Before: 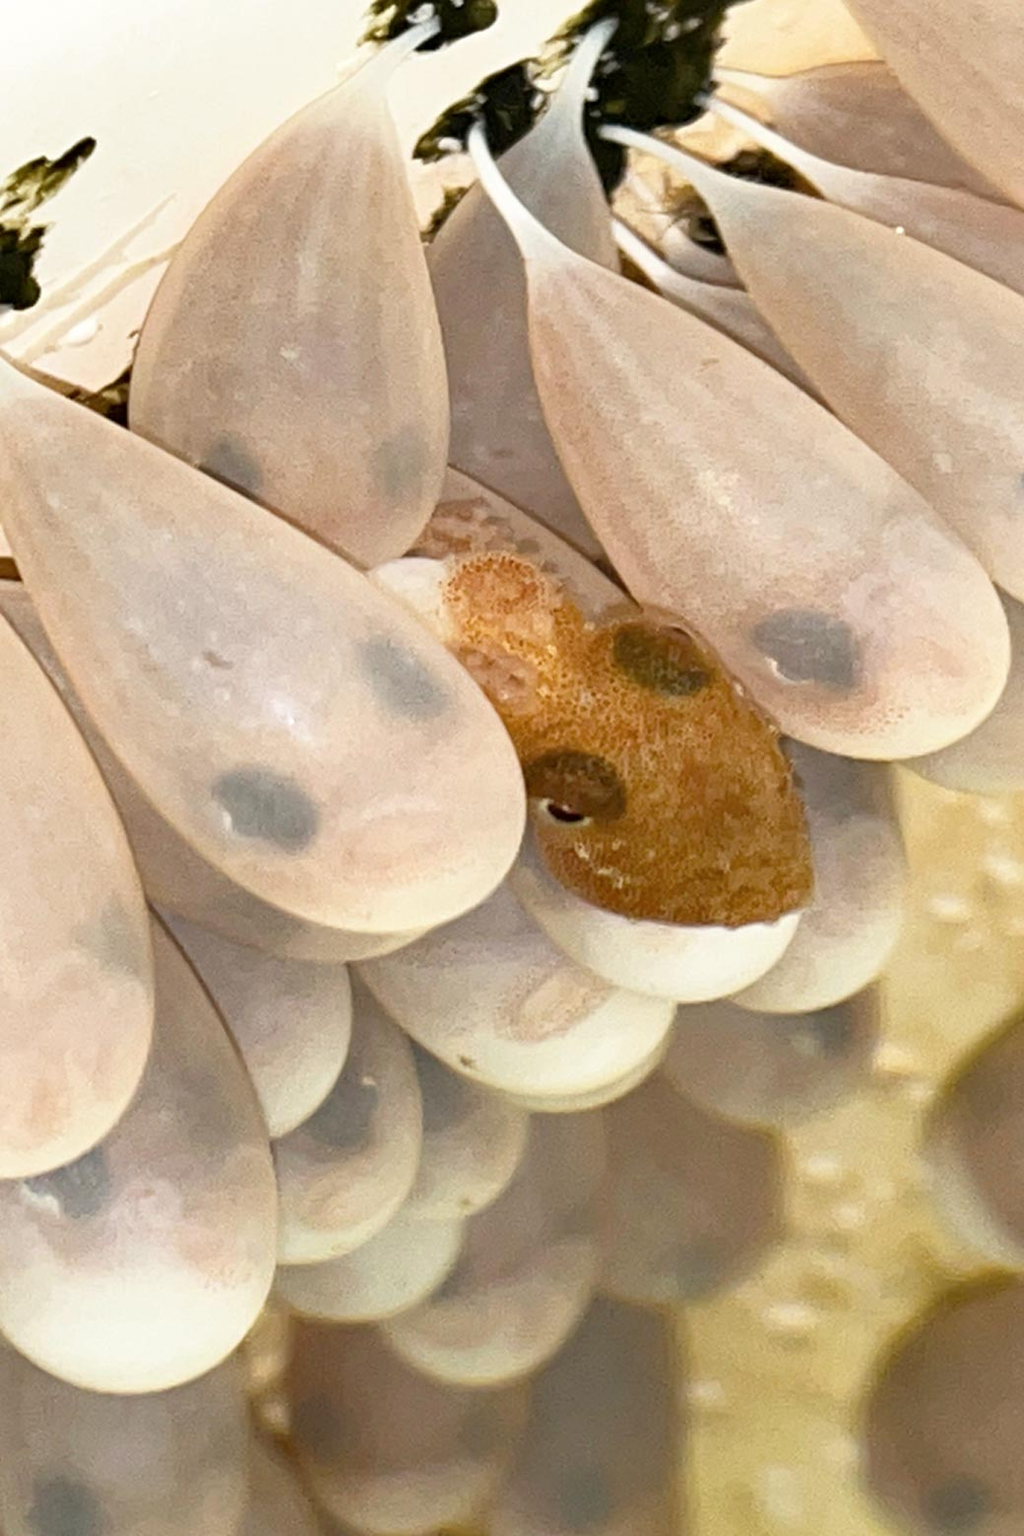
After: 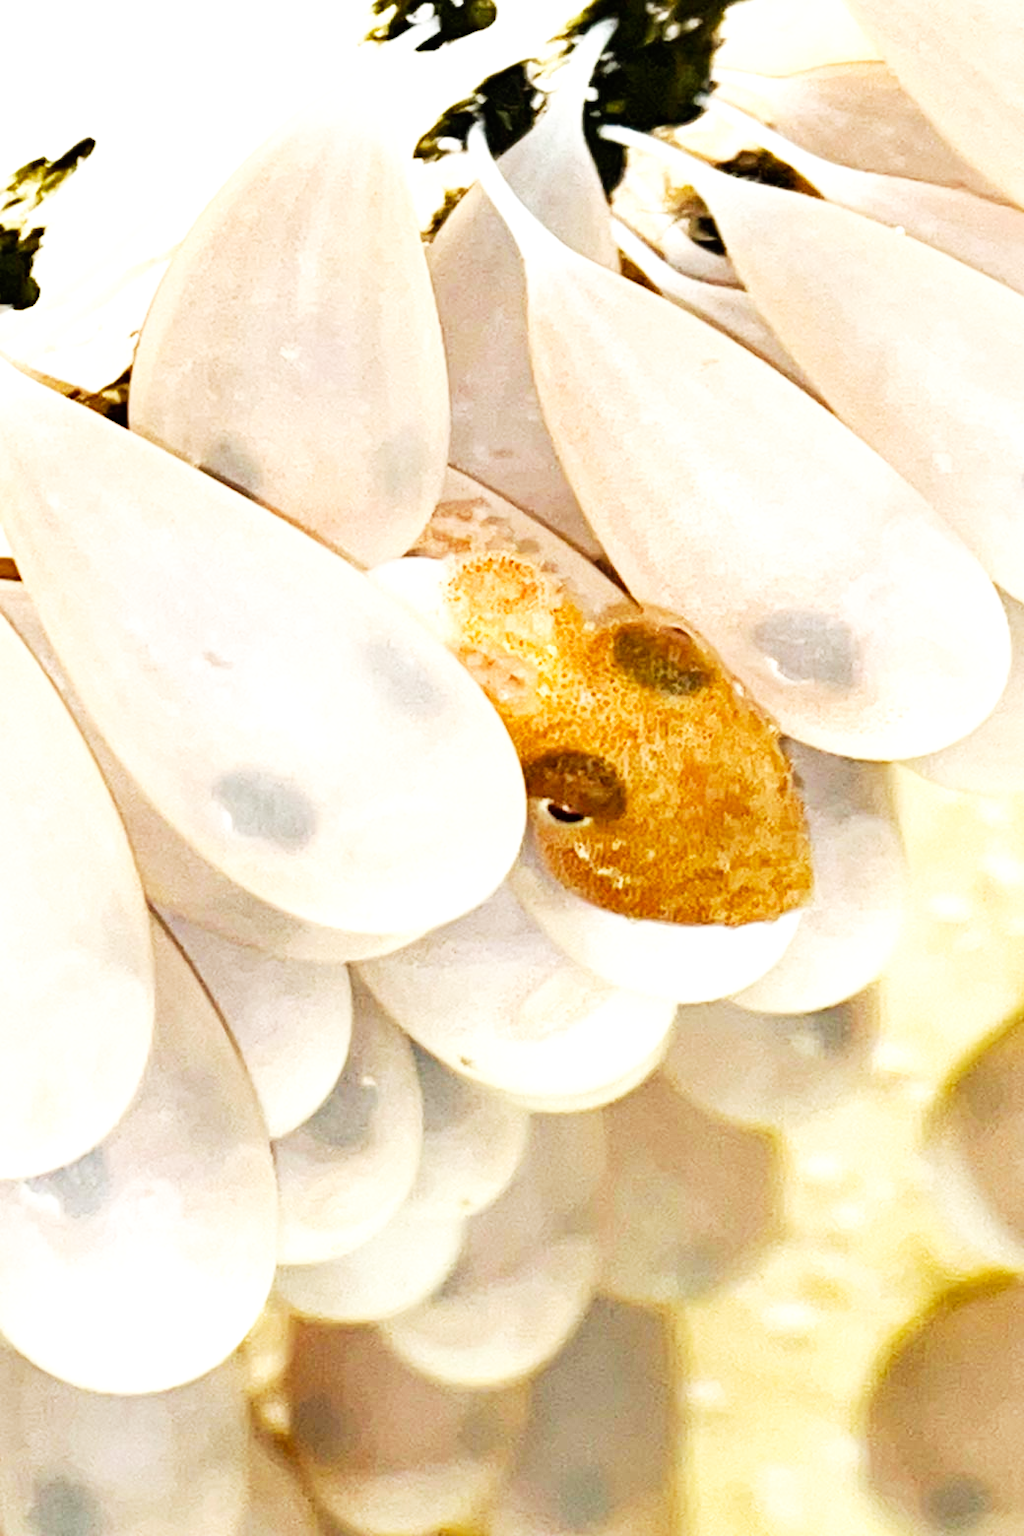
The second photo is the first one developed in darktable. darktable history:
base curve: curves: ch0 [(0, 0) (0.007, 0.004) (0.027, 0.03) (0.046, 0.07) (0.207, 0.54) (0.442, 0.872) (0.673, 0.972) (1, 1)], preserve colors none
shadows and highlights: shadows -10.19, white point adjustment 1.62, highlights 8.93, highlights color adjustment 31.65%
